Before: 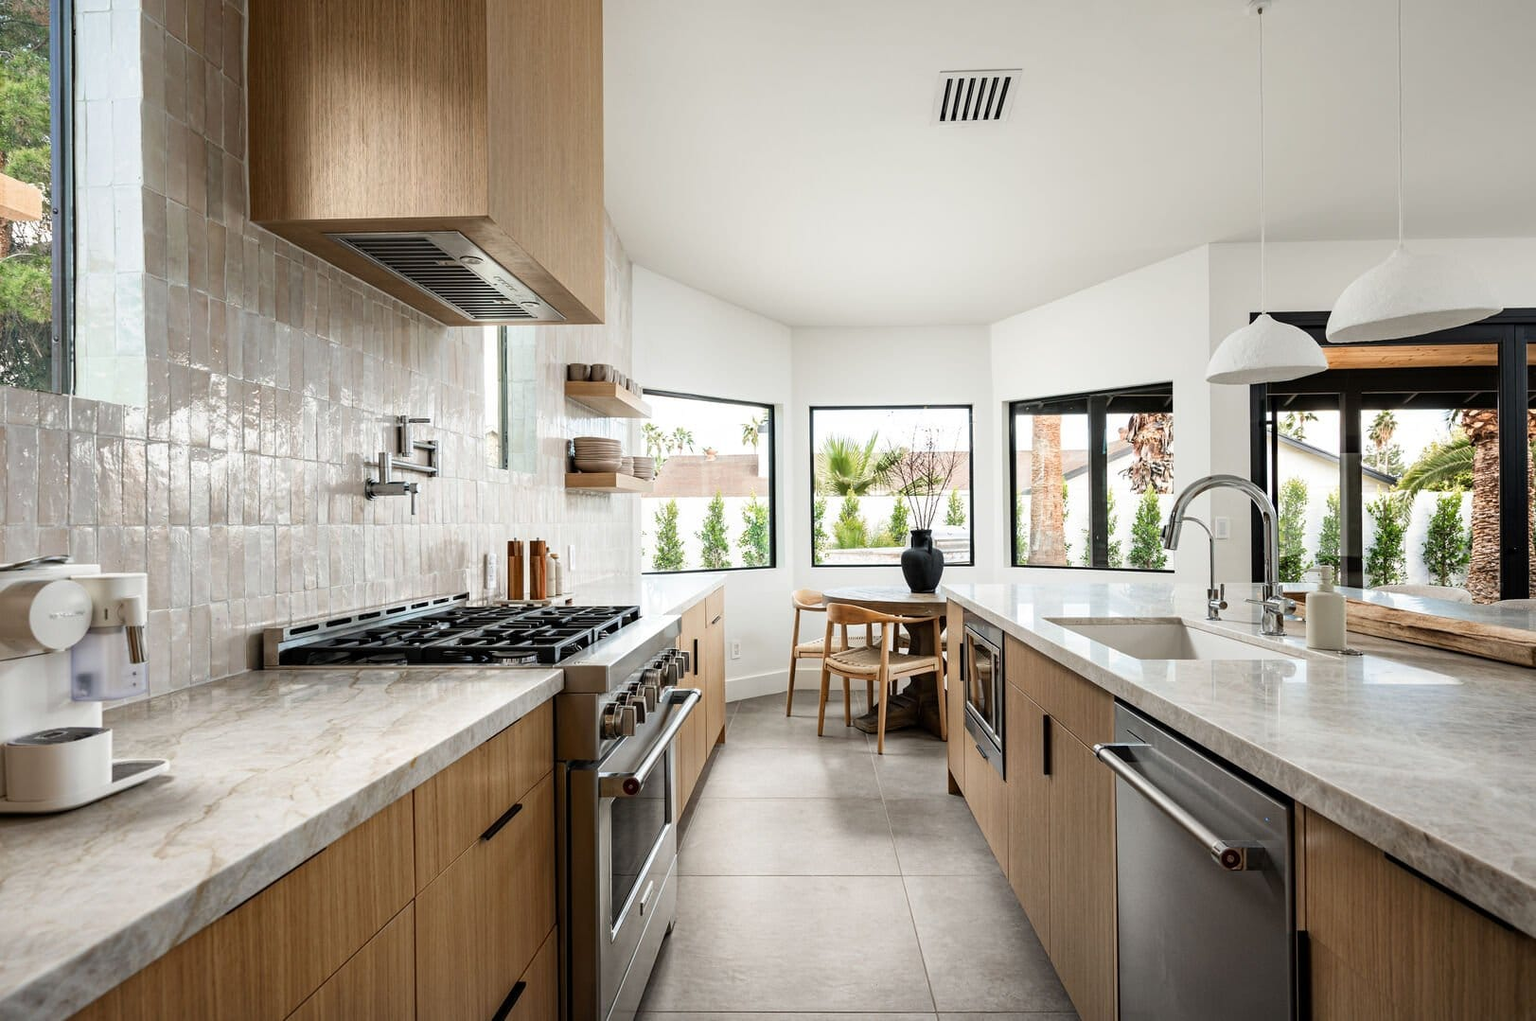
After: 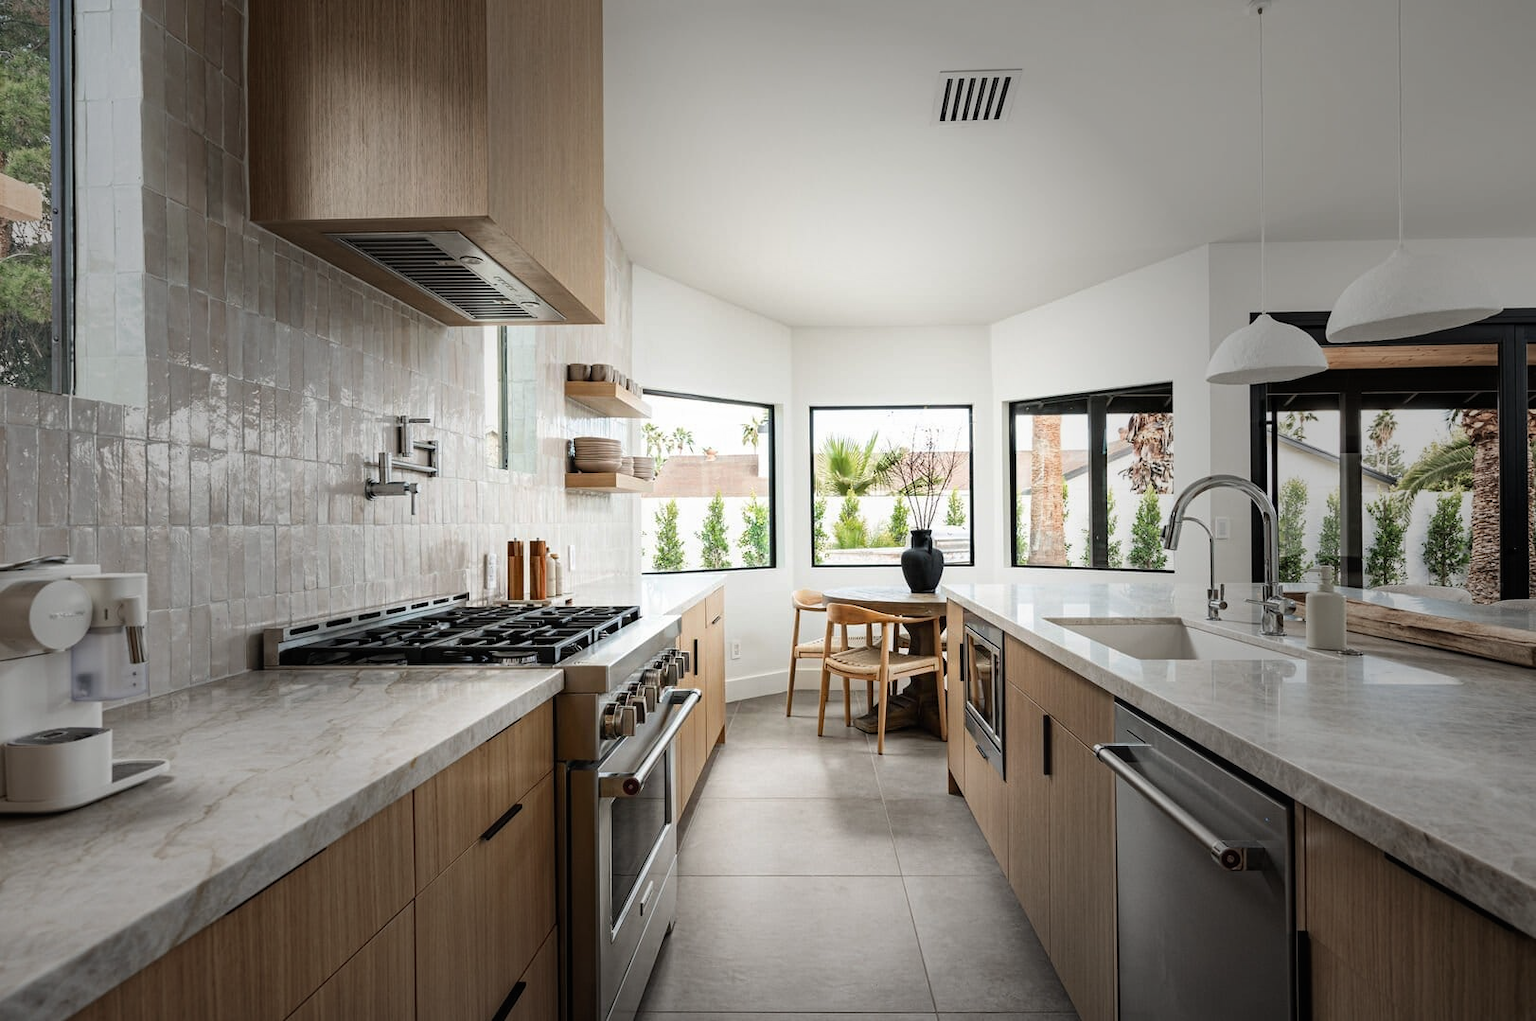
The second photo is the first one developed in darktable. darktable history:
contrast equalizer: octaves 7, y [[0.5, 0.5, 0.472, 0.5, 0.5, 0.5], [0.5 ×6], [0.5 ×6], [0 ×6], [0 ×6]]
vignetting: fall-off start 31.86%, fall-off radius 33.77%, brightness -0.456, saturation -0.293
